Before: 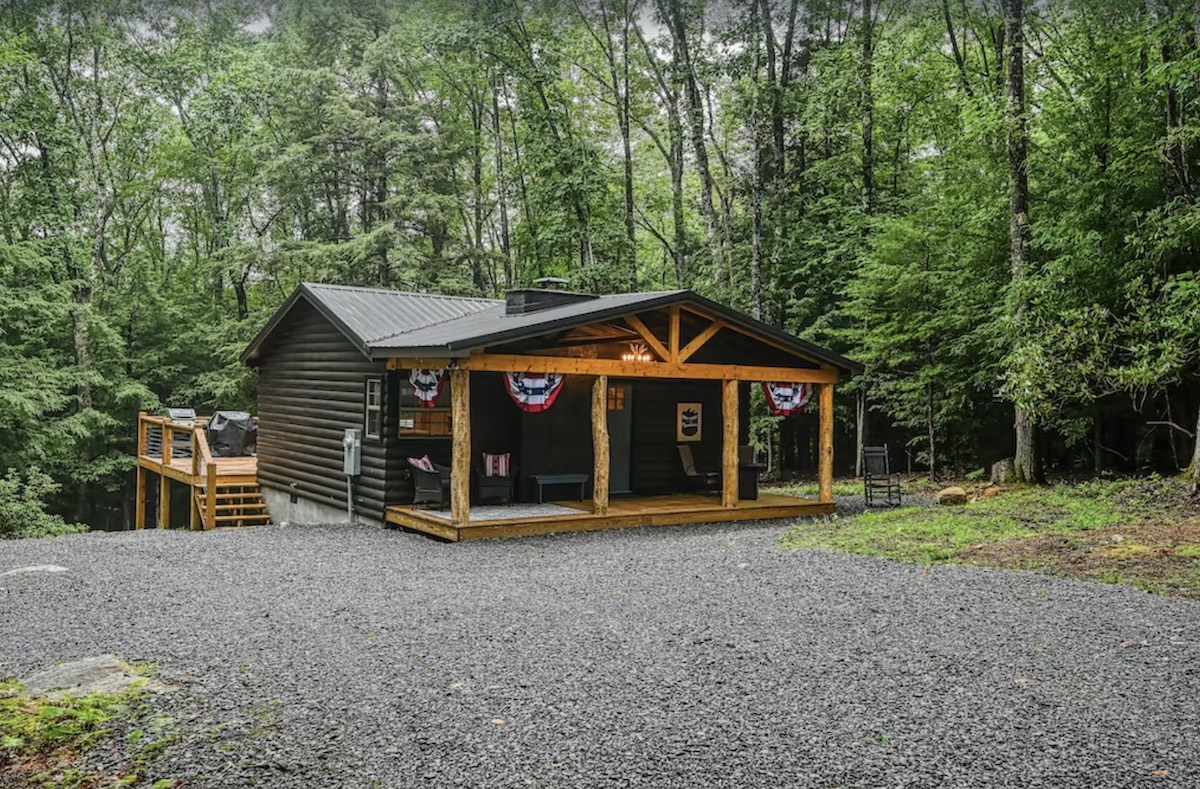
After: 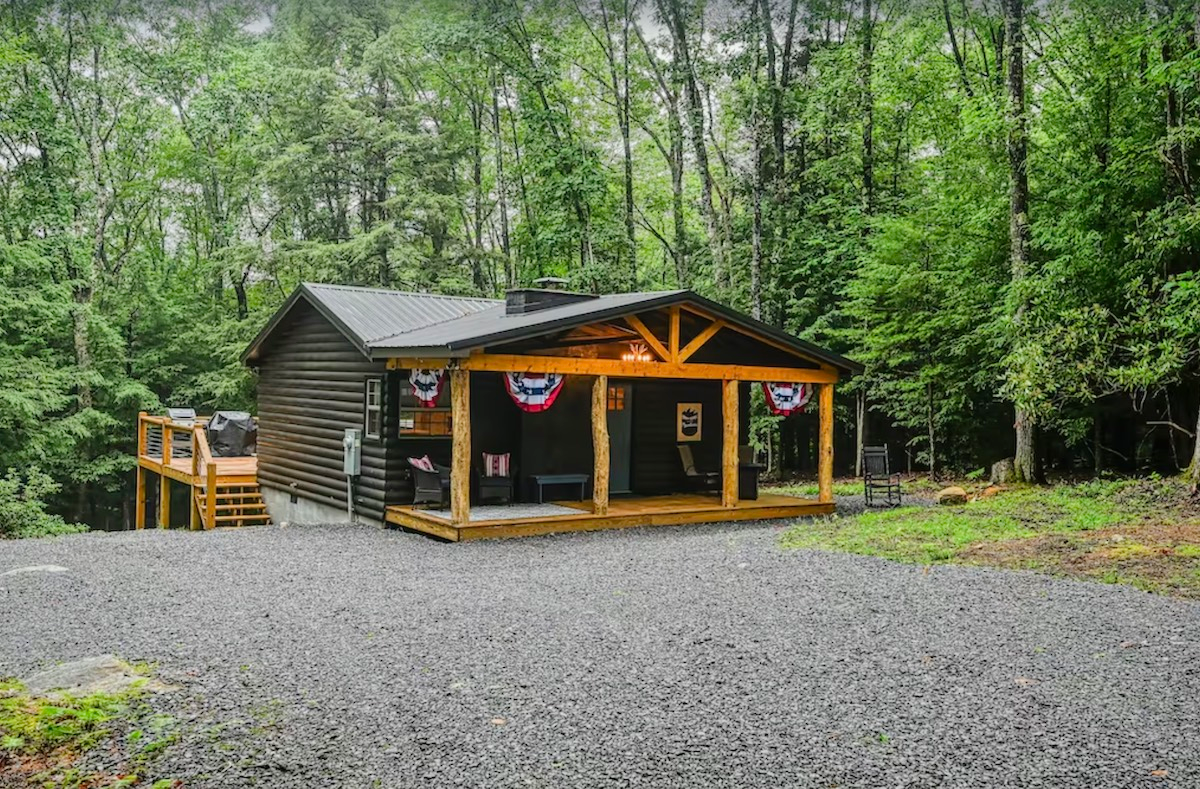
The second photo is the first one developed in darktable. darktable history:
shadows and highlights: shadows -20, white point adjustment -2, highlights -35
filmic rgb: black relative exposure -14.19 EV, white relative exposure 3.39 EV, hardness 7.89, preserve chrominance max RGB
levels: levels [0, 0.435, 0.917]
